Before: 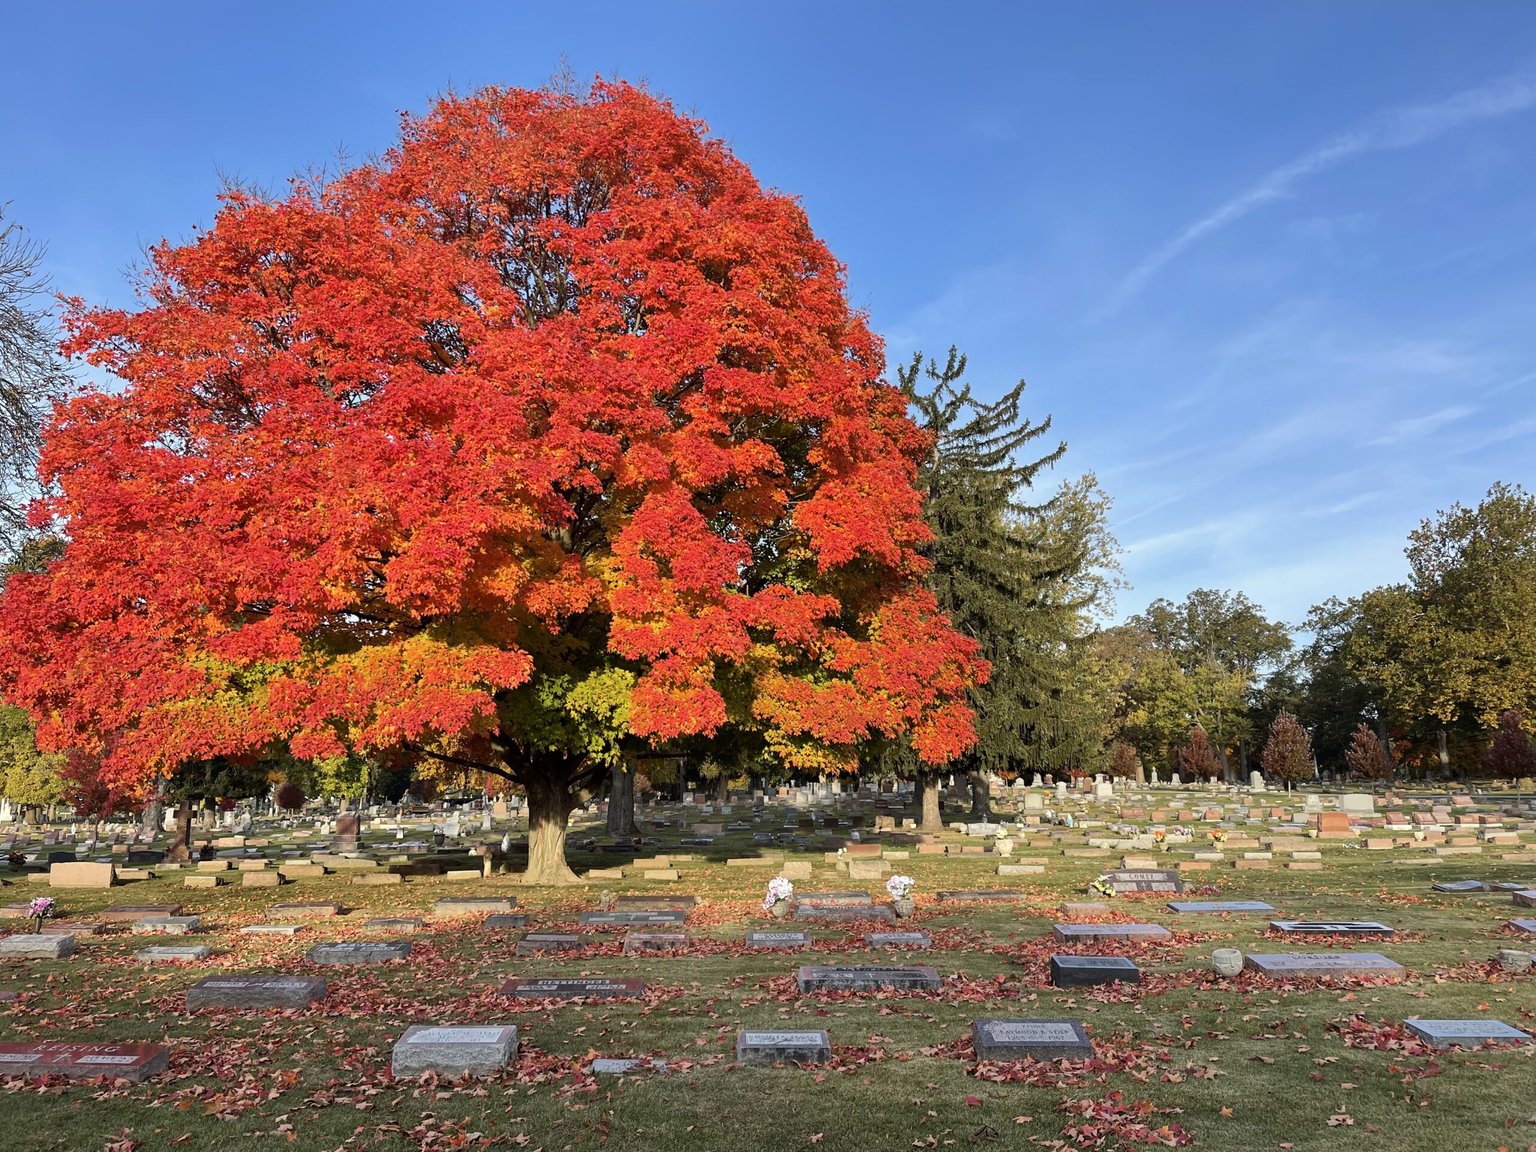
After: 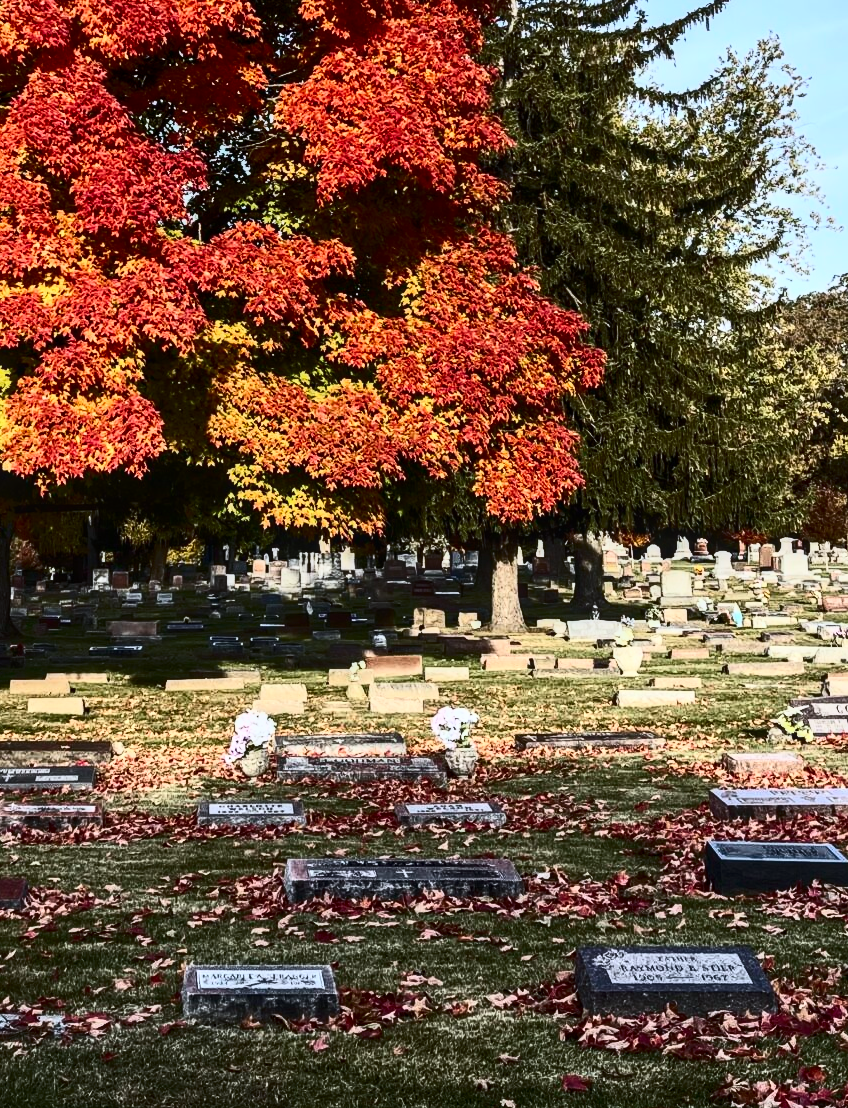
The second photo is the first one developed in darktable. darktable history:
crop: left 40.878%, top 39.176%, right 25.993%, bottom 3.081%
contrast brightness saturation: contrast 0.93, brightness 0.2
exposure: exposure -0.462 EV, compensate highlight preservation false
white balance: red 0.967, blue 1.049
local contrast: on, module defaults
